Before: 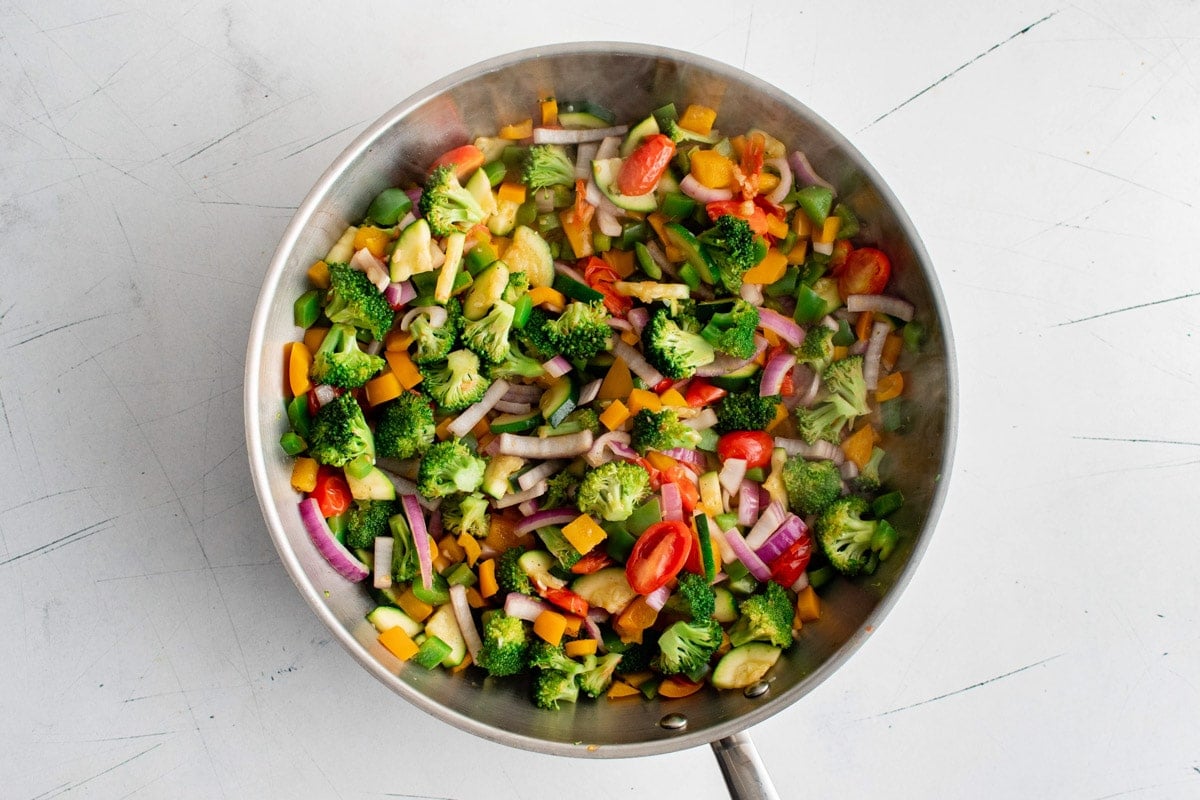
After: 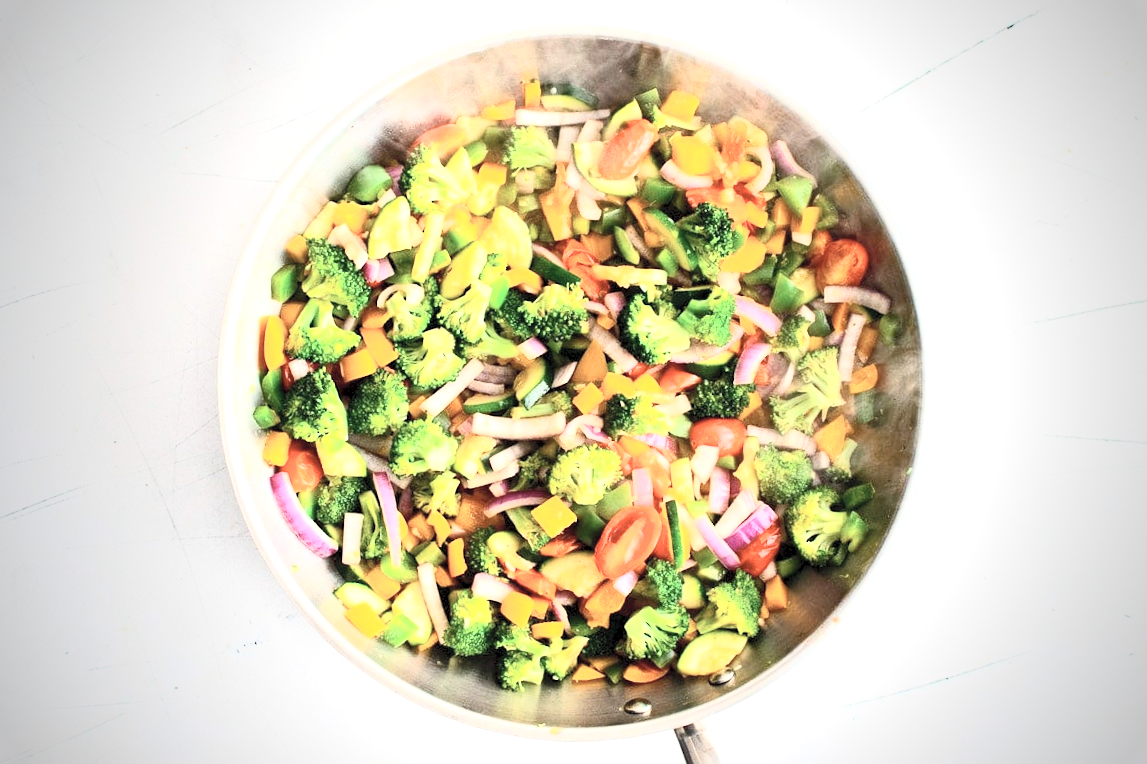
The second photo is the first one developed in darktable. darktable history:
exposure: black level correction 0.001, exposure 1.042 EV, compensate exposure bias true, compensate highlight preservation false
contrast brightness saturation: contrast 0.433, brightness 0.556, saturation -0.181
vignetting: fall-off start 67.22%, width/height ratio 1.017
crop and rotate: angle -1.77°
